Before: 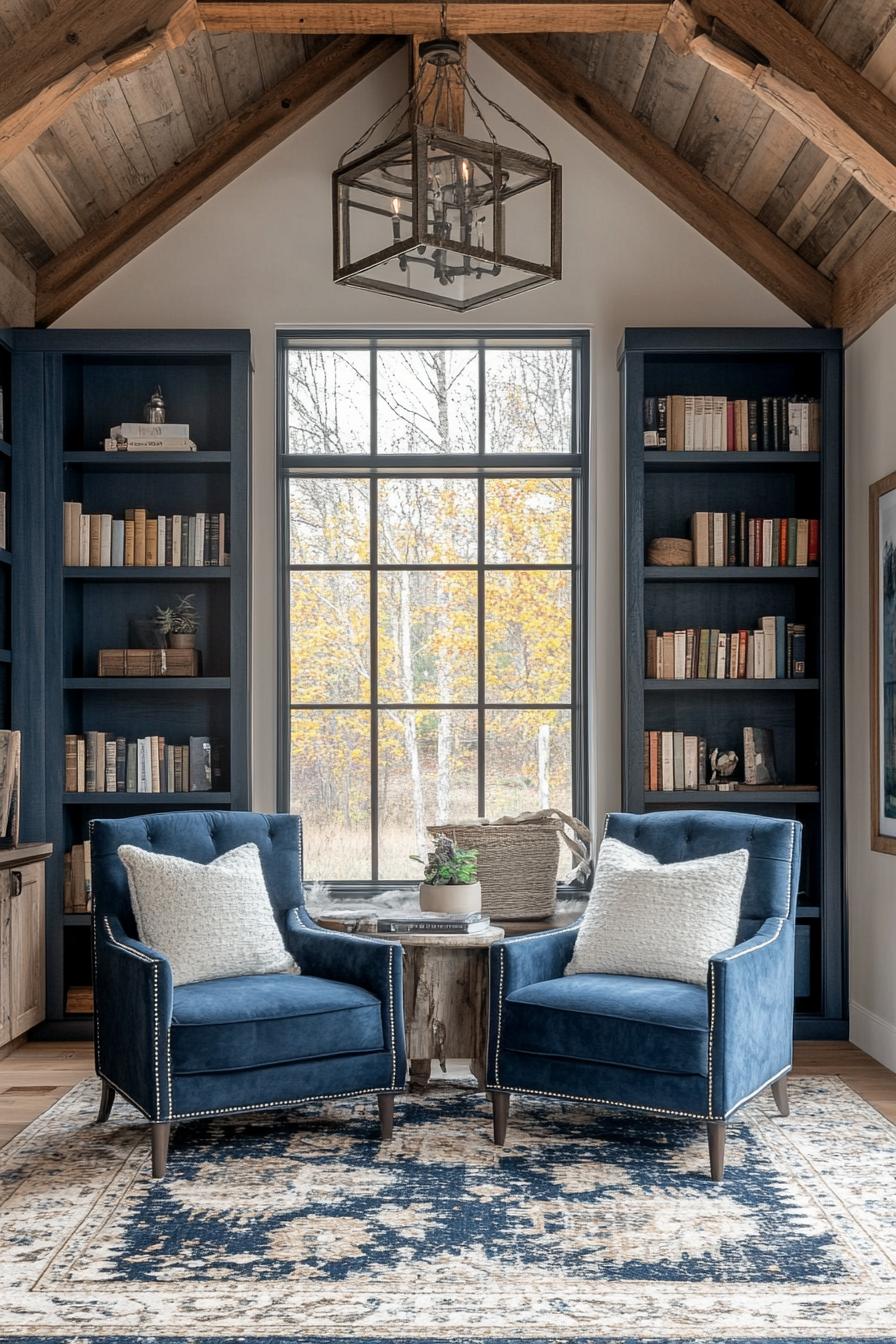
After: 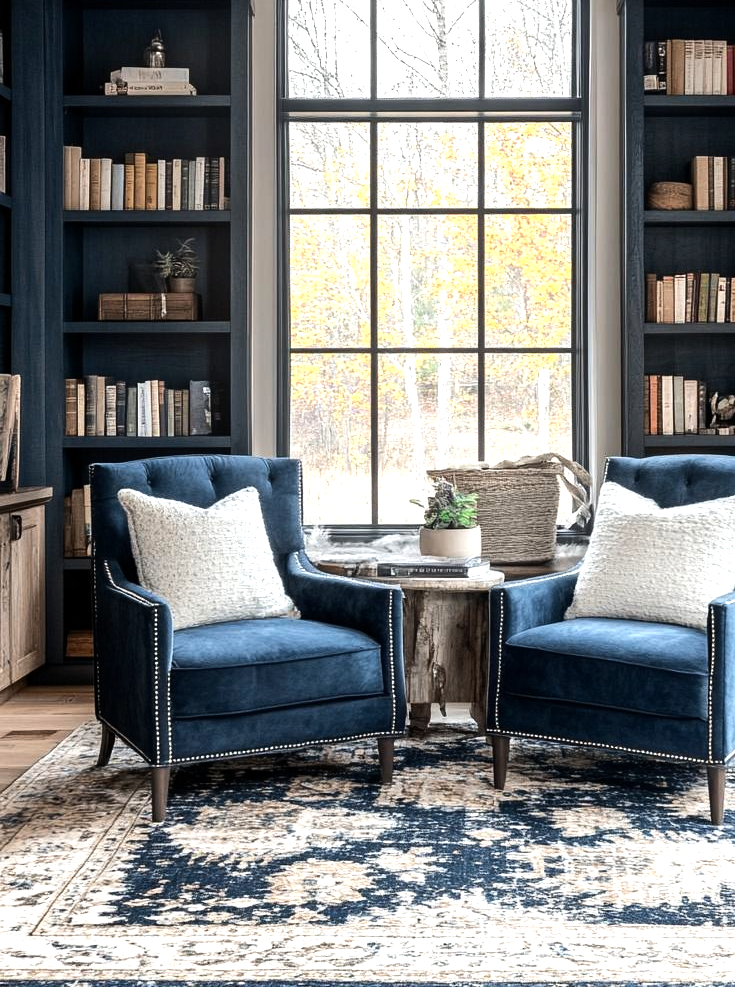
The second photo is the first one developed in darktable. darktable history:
crop: top 26.531%, right 17.959%
tone equalizer: -8 EV -0.75 EV, -7 EV -0.7 EV, -6 EV -0.6 EV, -5 EV -0.4 EV, -3 EV 0.4 EV, -2 EV 0.6 EV, -1 EV 0.7 EV, +0 EV 0.75 EV, edges refinement/feathering 500, mask exposure compensation -1.57 EV, preserve details no
